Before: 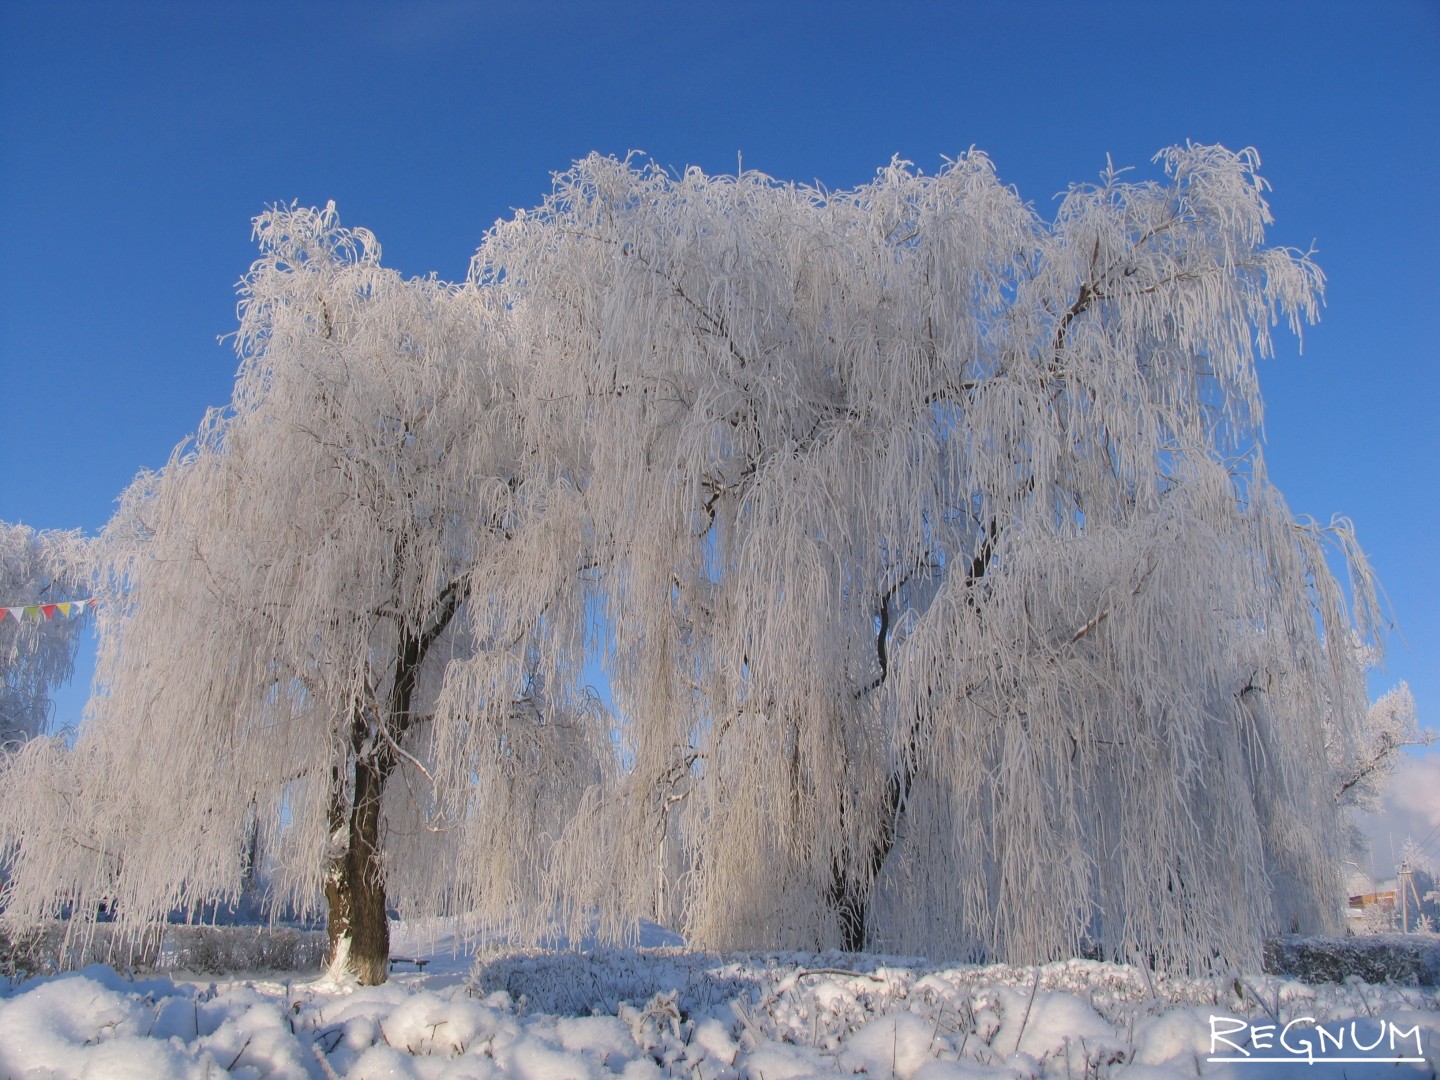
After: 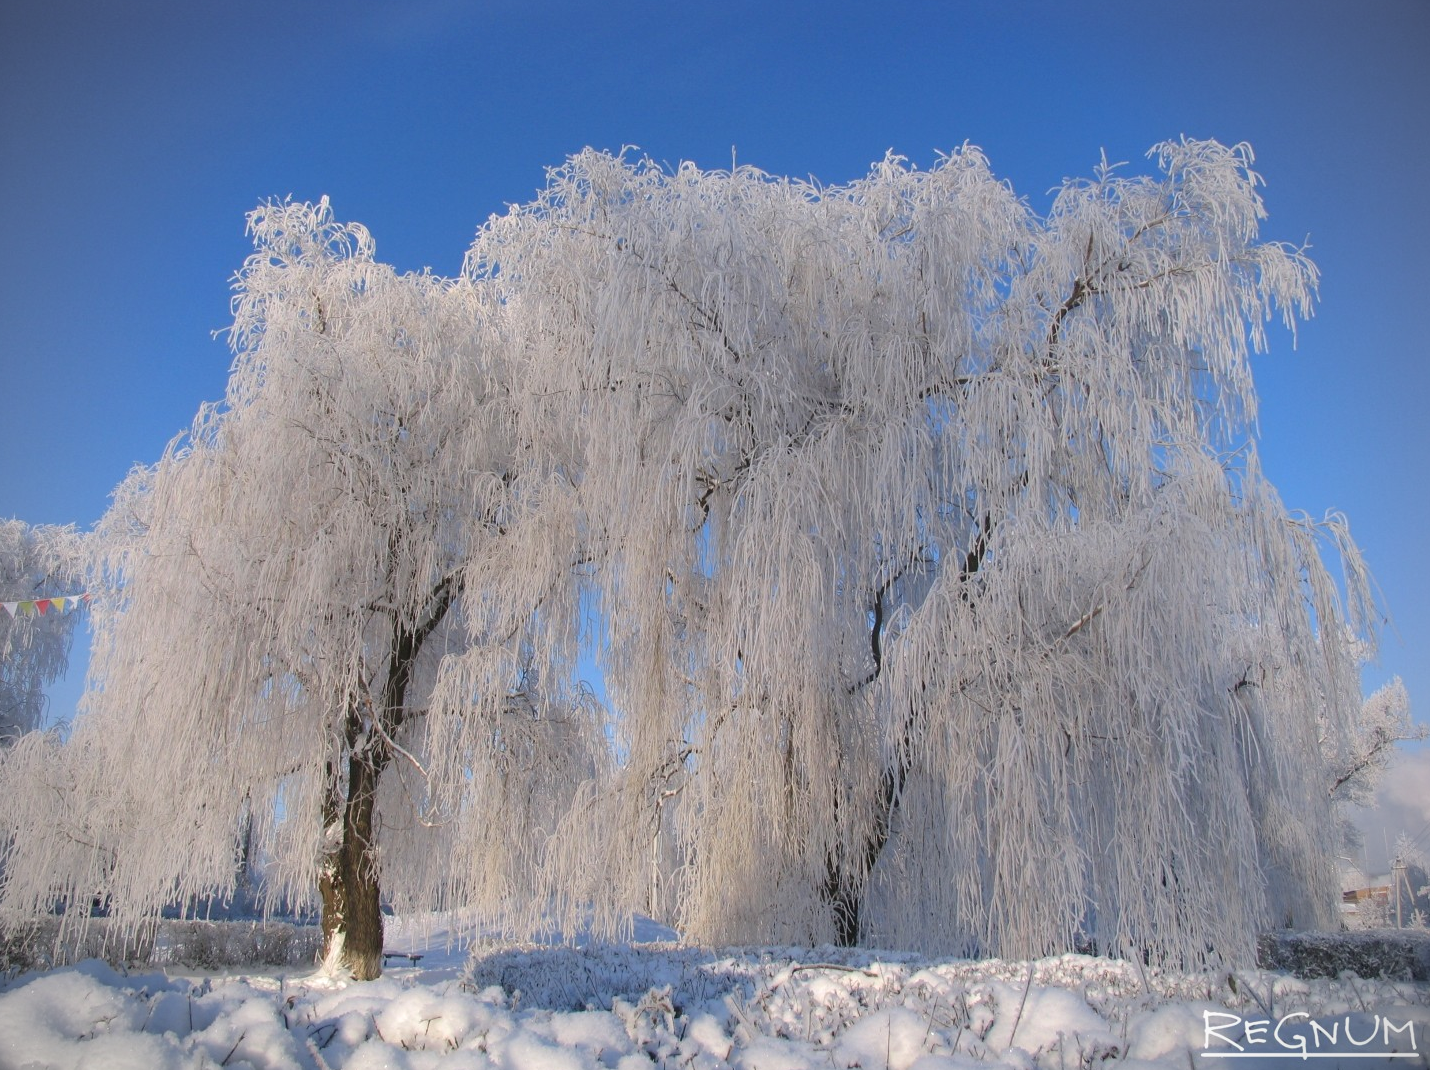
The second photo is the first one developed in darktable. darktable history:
exposure: exposure 0.2 EV, compensate highlight preservation false
crop: left 0.434%, top 0.485%, right 0.244%, bottom 0.386%
vignetting: unbound false
